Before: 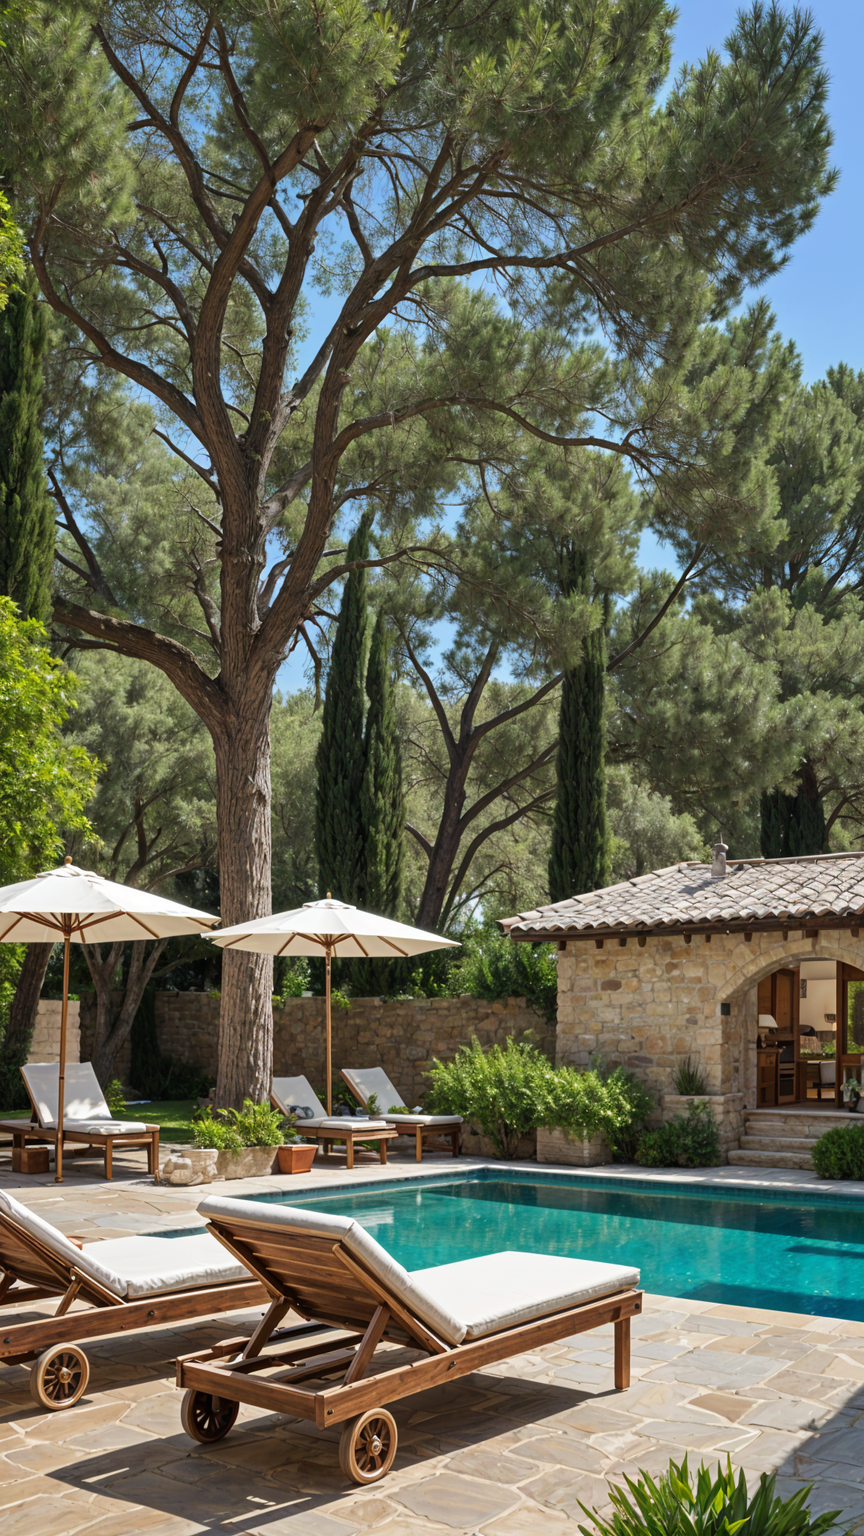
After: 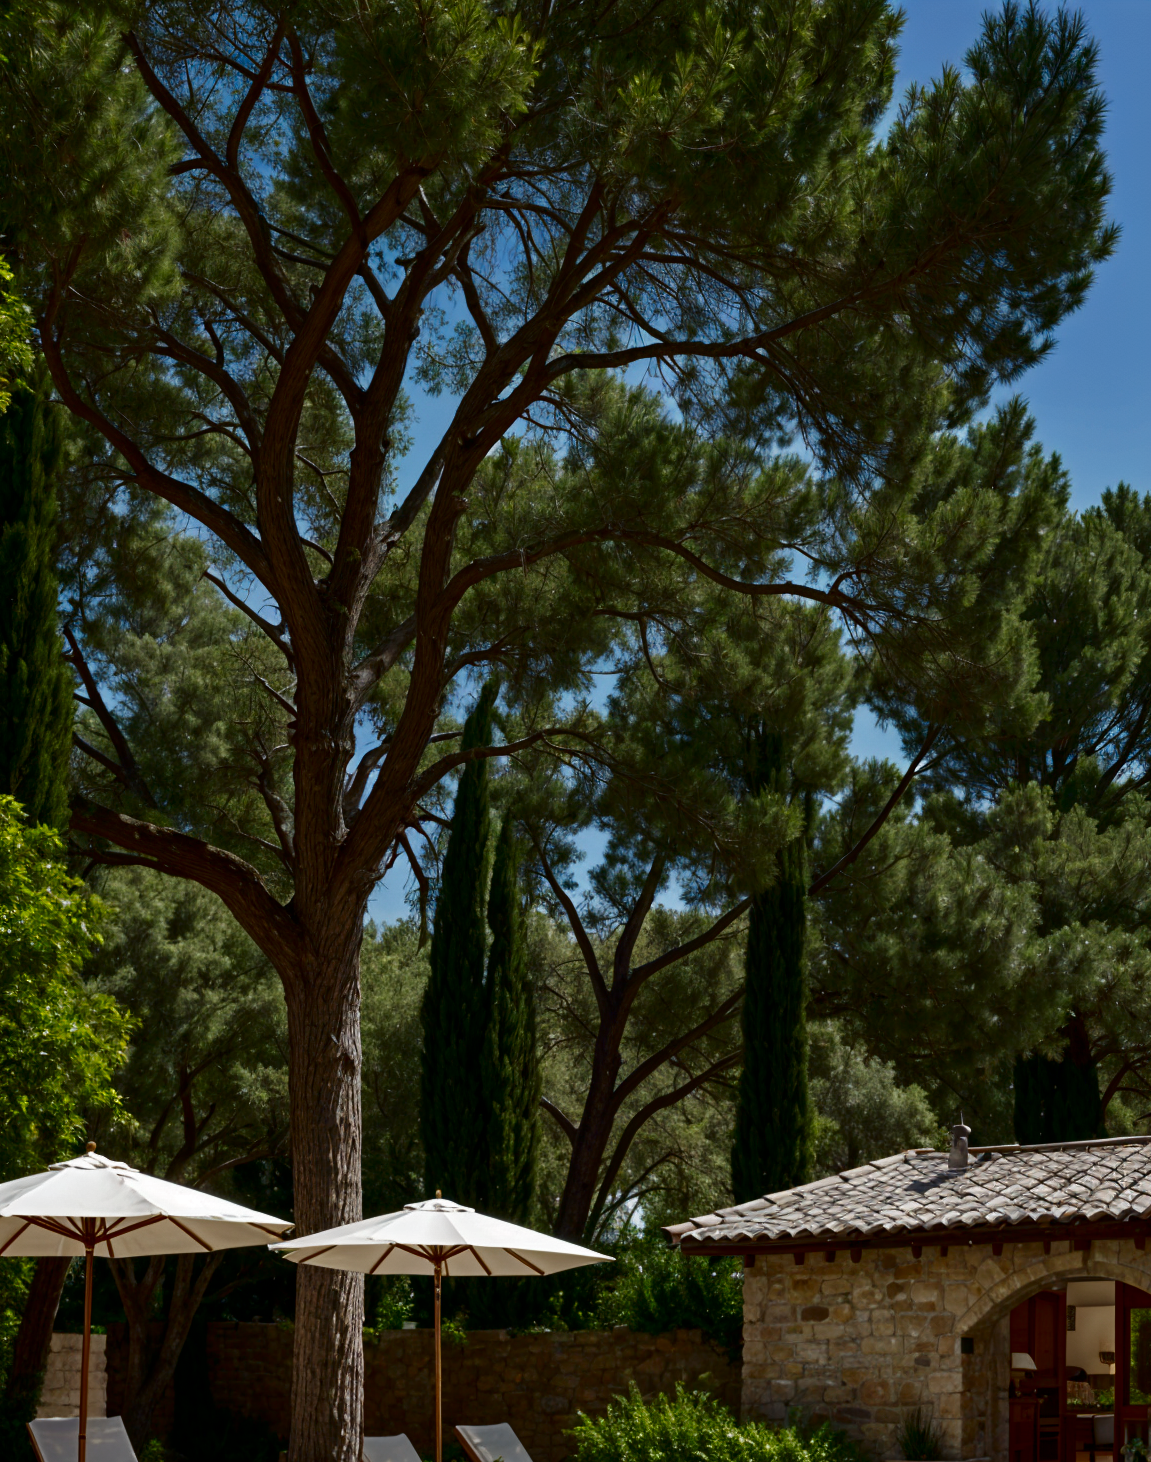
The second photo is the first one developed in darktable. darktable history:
contrast brightness saturation: brightness -0.52
crop: bottom 28.576%
